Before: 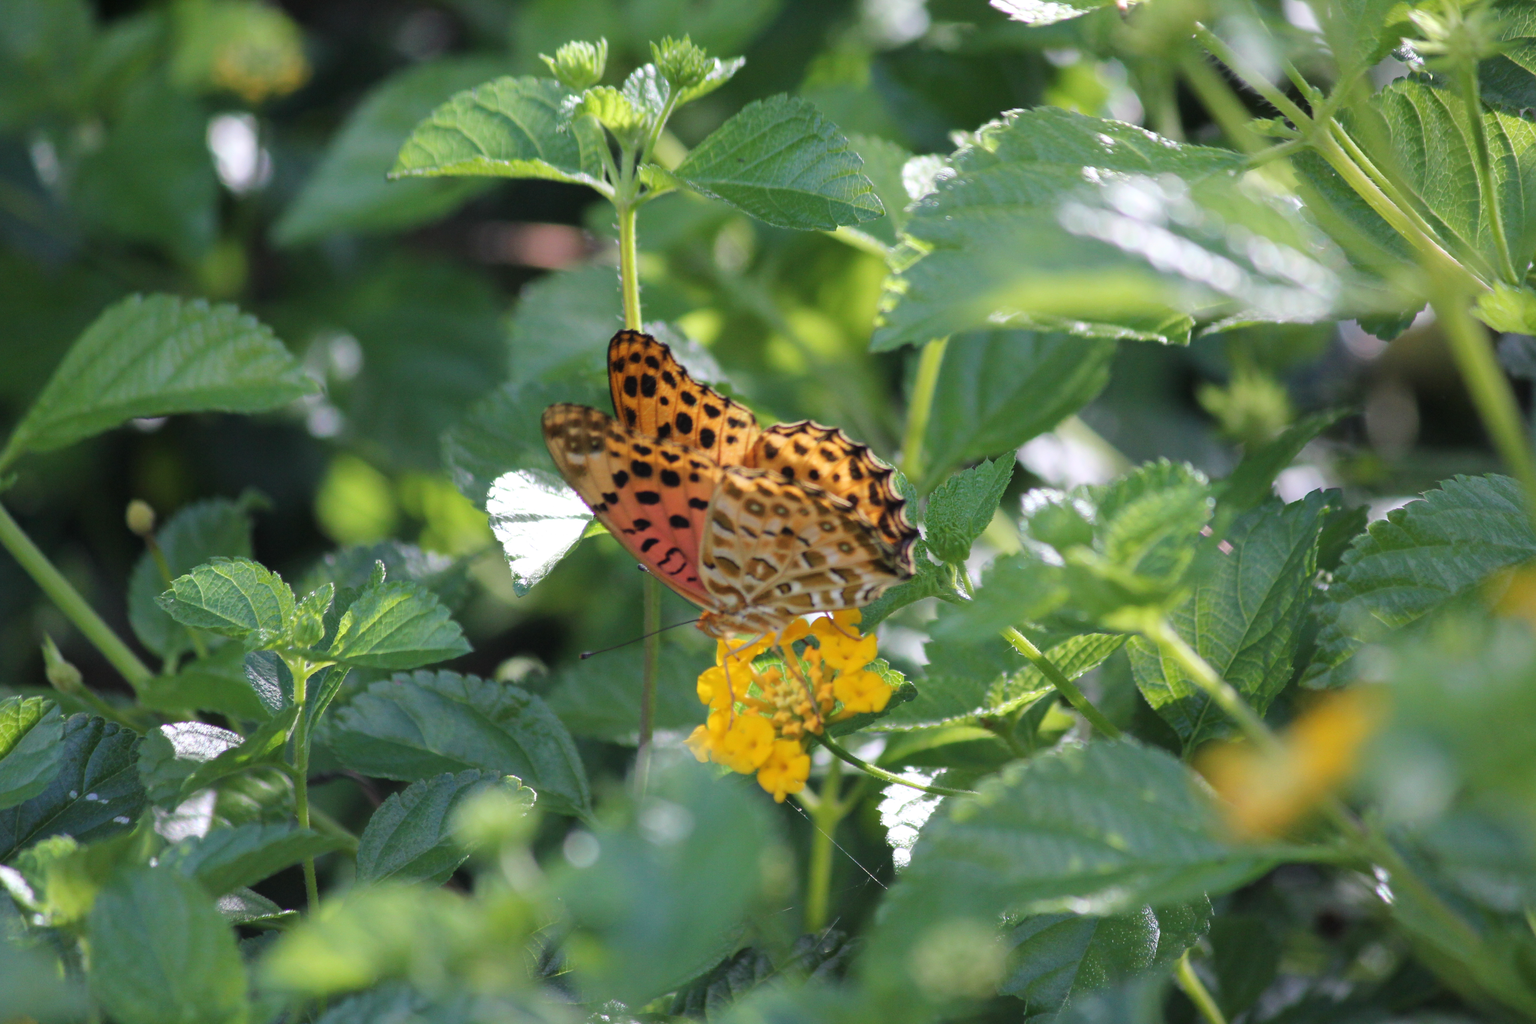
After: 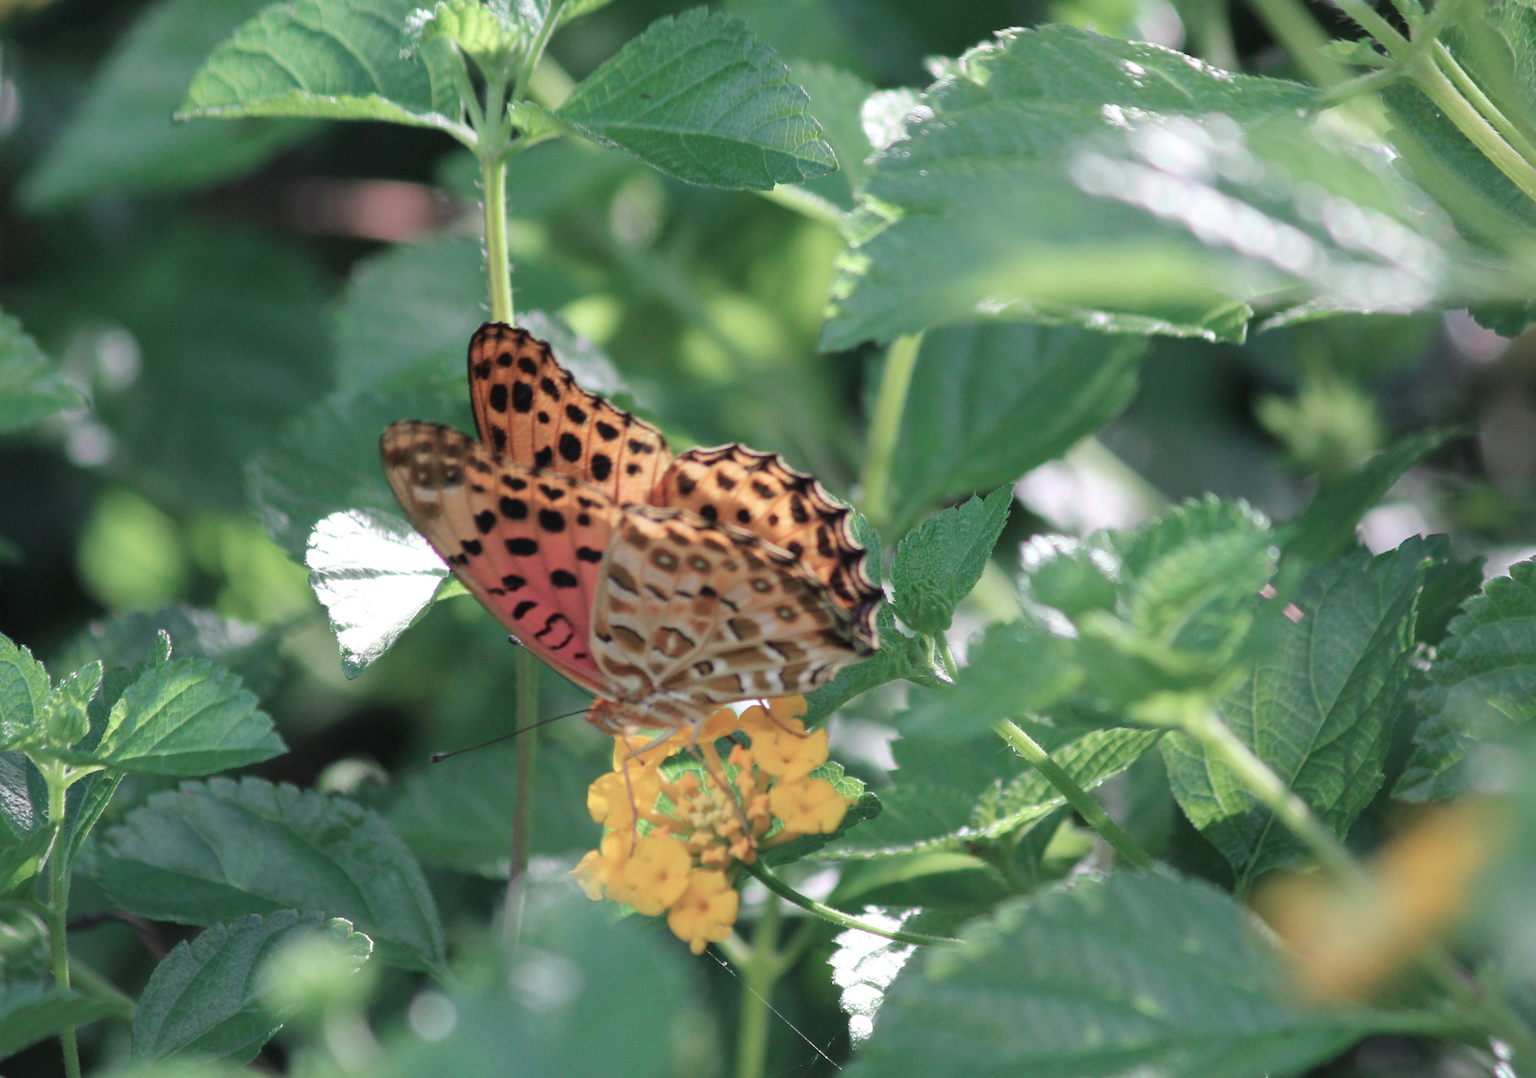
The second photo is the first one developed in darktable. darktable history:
crop: left 16.768%, top 8.653%, right 8.362%, bottom 12.485%
color contrast: blue-yellow contrast 0.62
tone equalizer: on, module defaults
